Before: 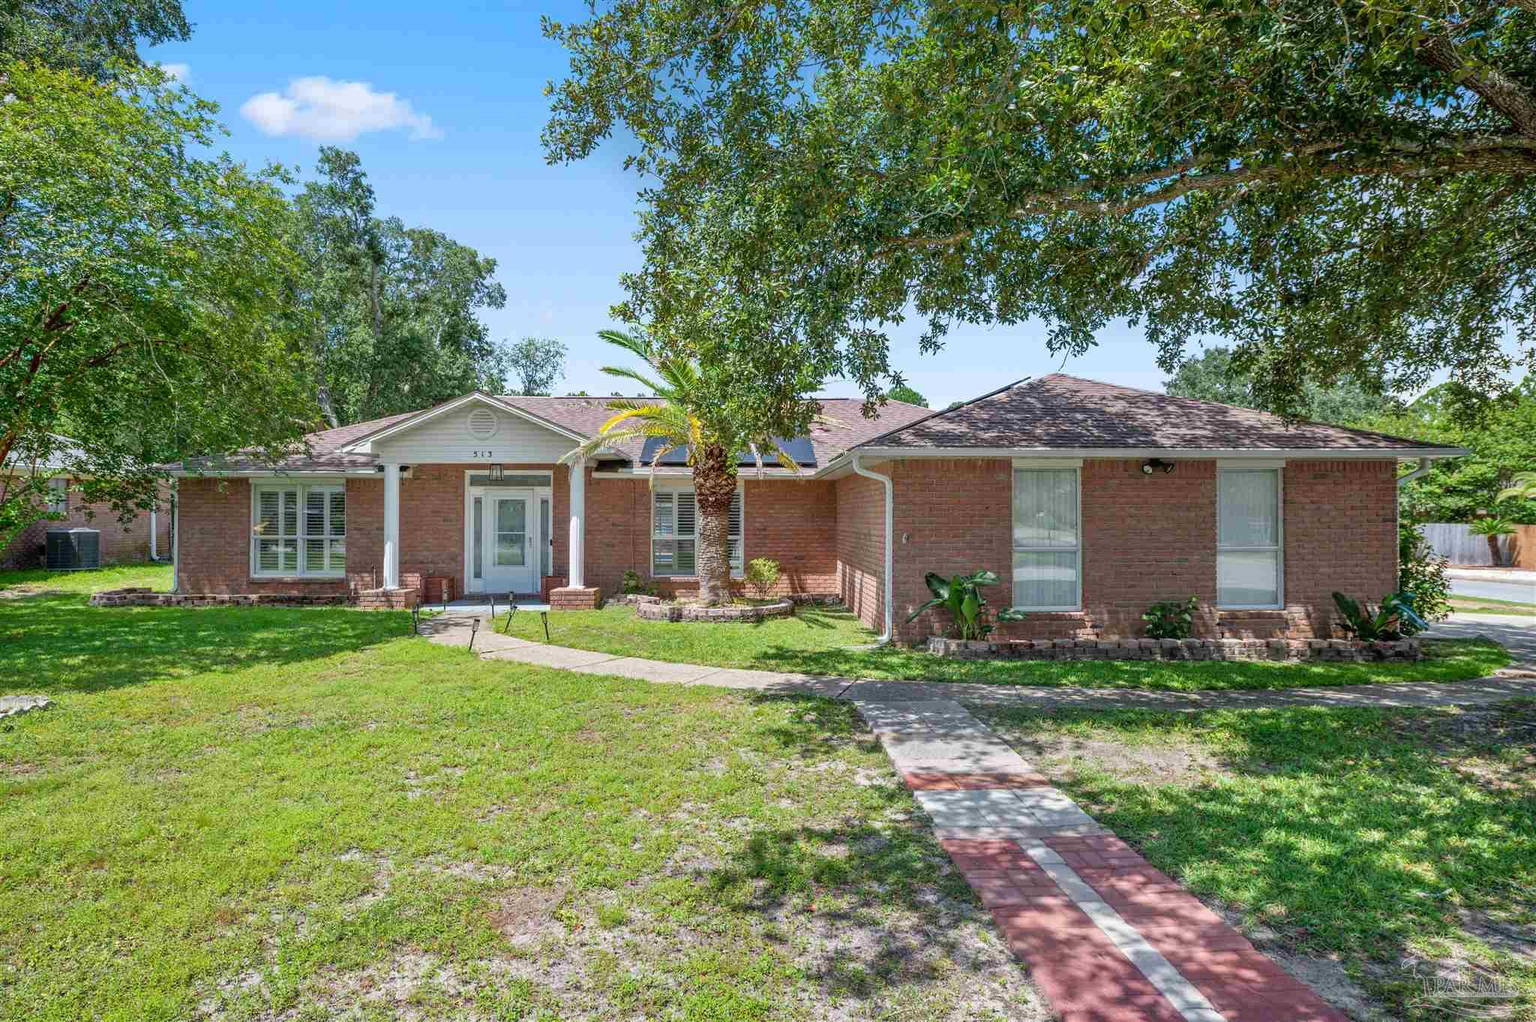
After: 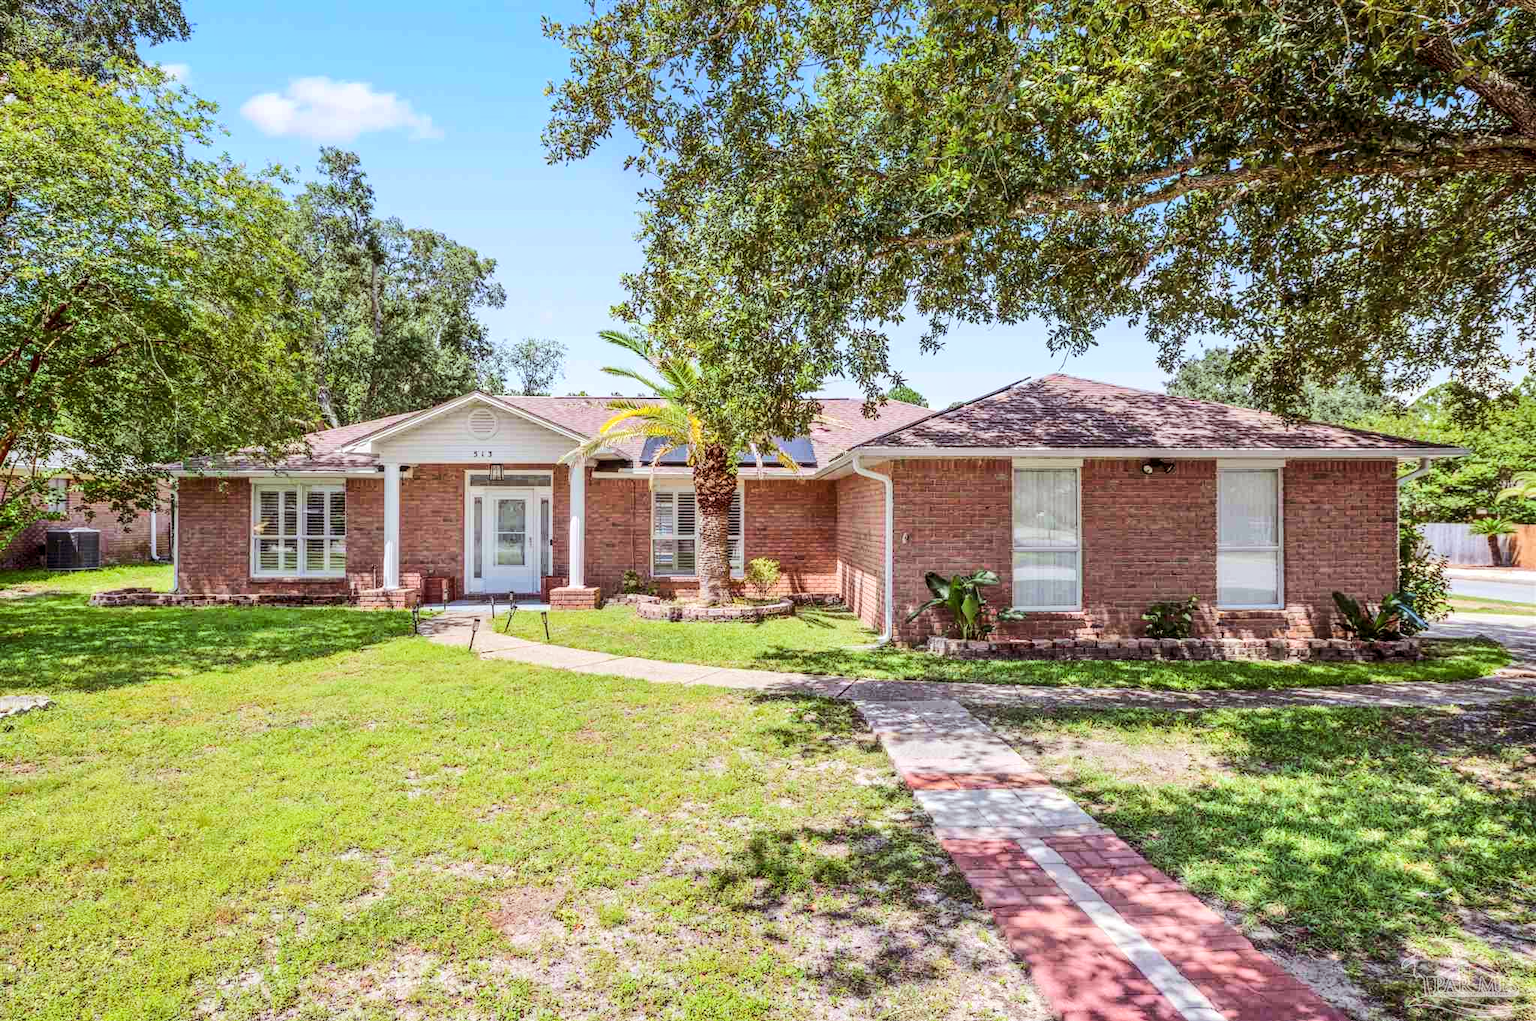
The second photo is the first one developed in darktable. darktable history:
rgb curve: curves: ch0 [(0, 0) (0.284, 0.292) (0.505, 0.644) (1, 1)]; ch1 [(0, 0) (0.284, 0.292) (0.505, 0.644) (1, 1)]; ch2 [(0, 0) (0.284, 0.292) (0.505, 0.644) (1, 1)], compensate middle gray true
local contrast: on, module defaults
rgb levels: mode RGB, independent channels, levels [[0, 0.474, 1], [0, 0.5, 1], [0, 0.5, 1]]
